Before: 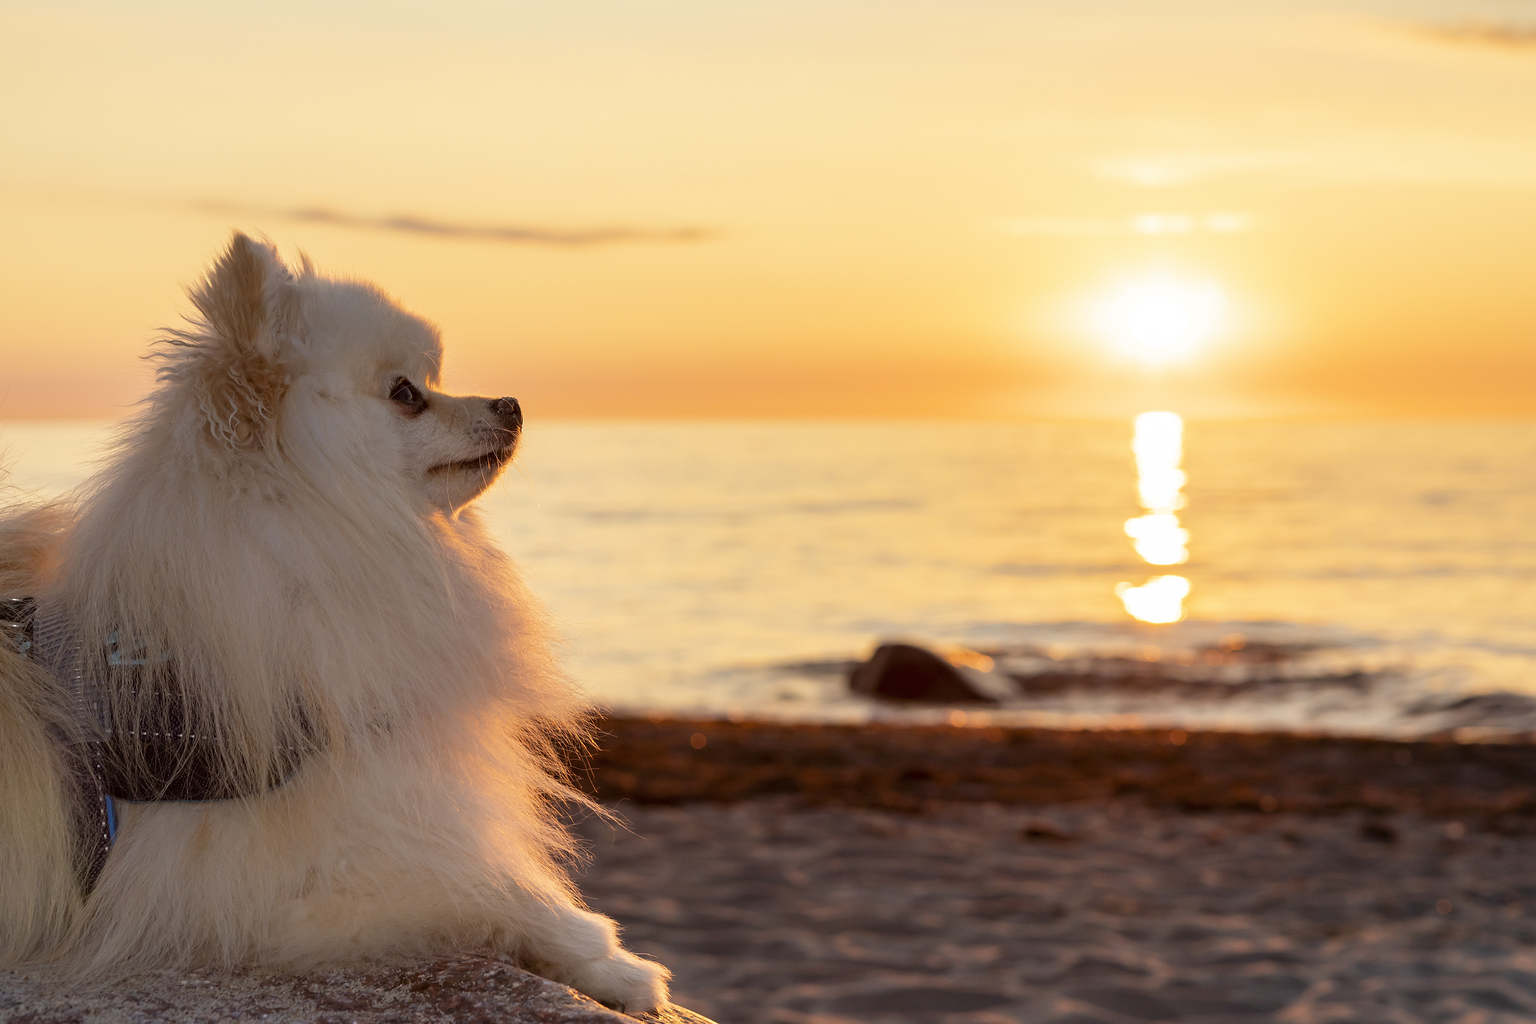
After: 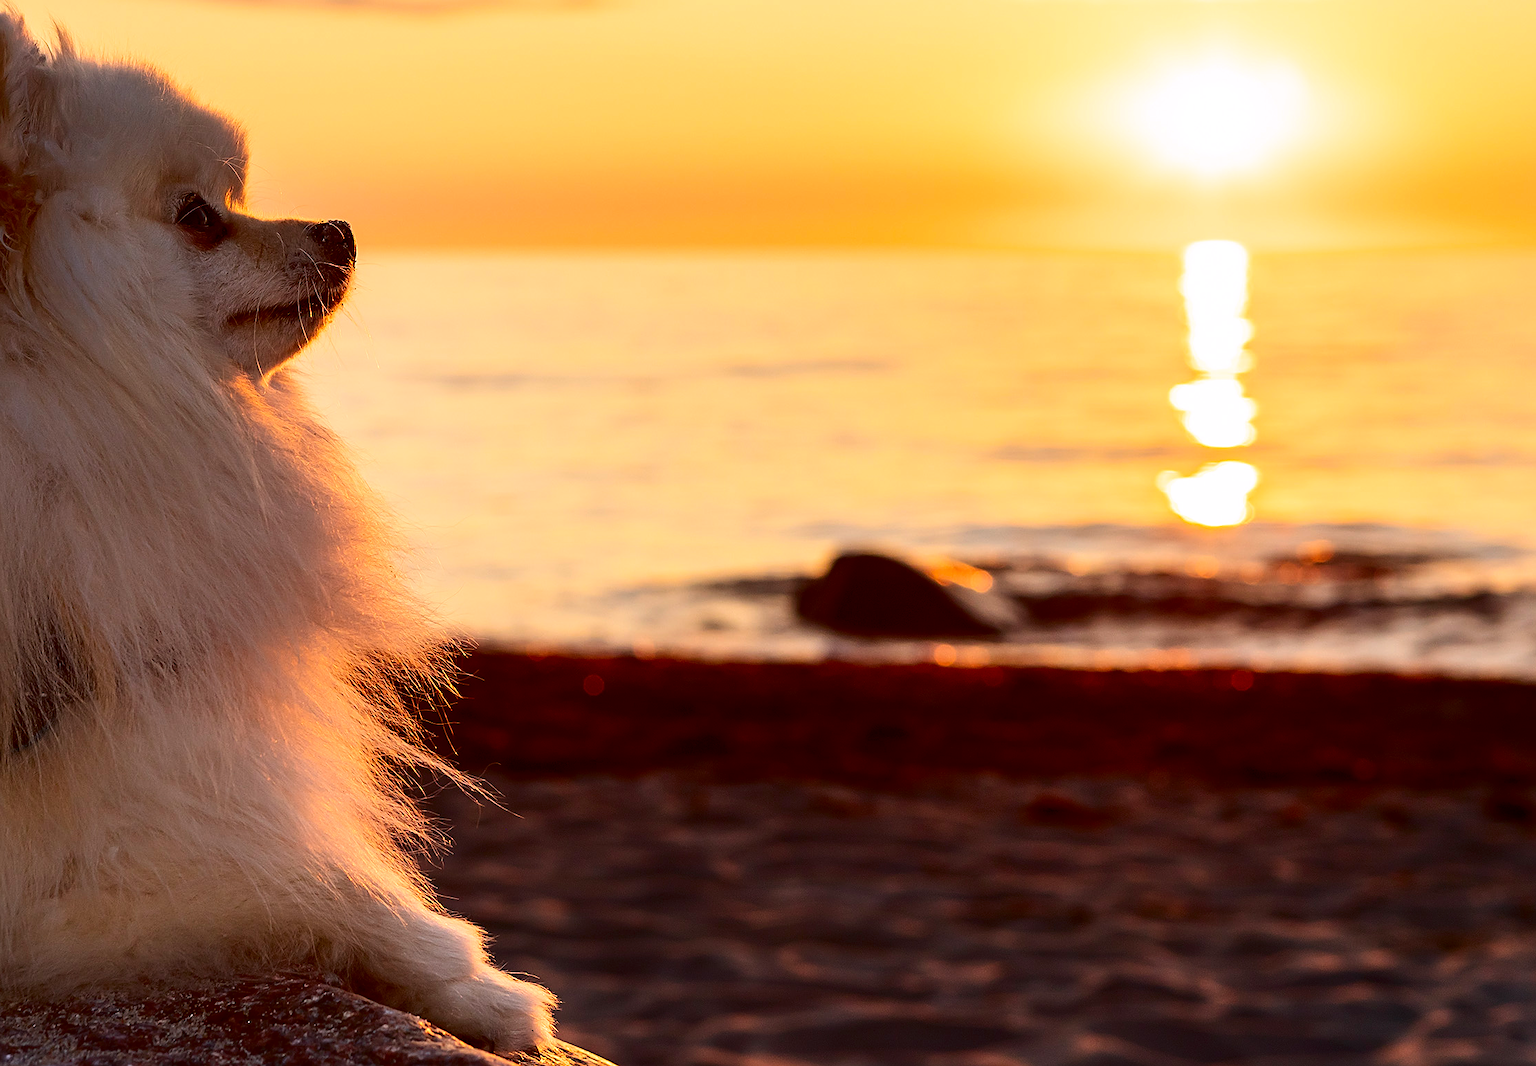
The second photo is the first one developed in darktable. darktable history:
sharpen: on, module defaults
crop: left 16.871%, top 22.857%, right 9.116%
white balance: red 1.009, blue 1.027
contrast brightness saturation: contrast 0.22, brightness -0.19, saturation 0.24
